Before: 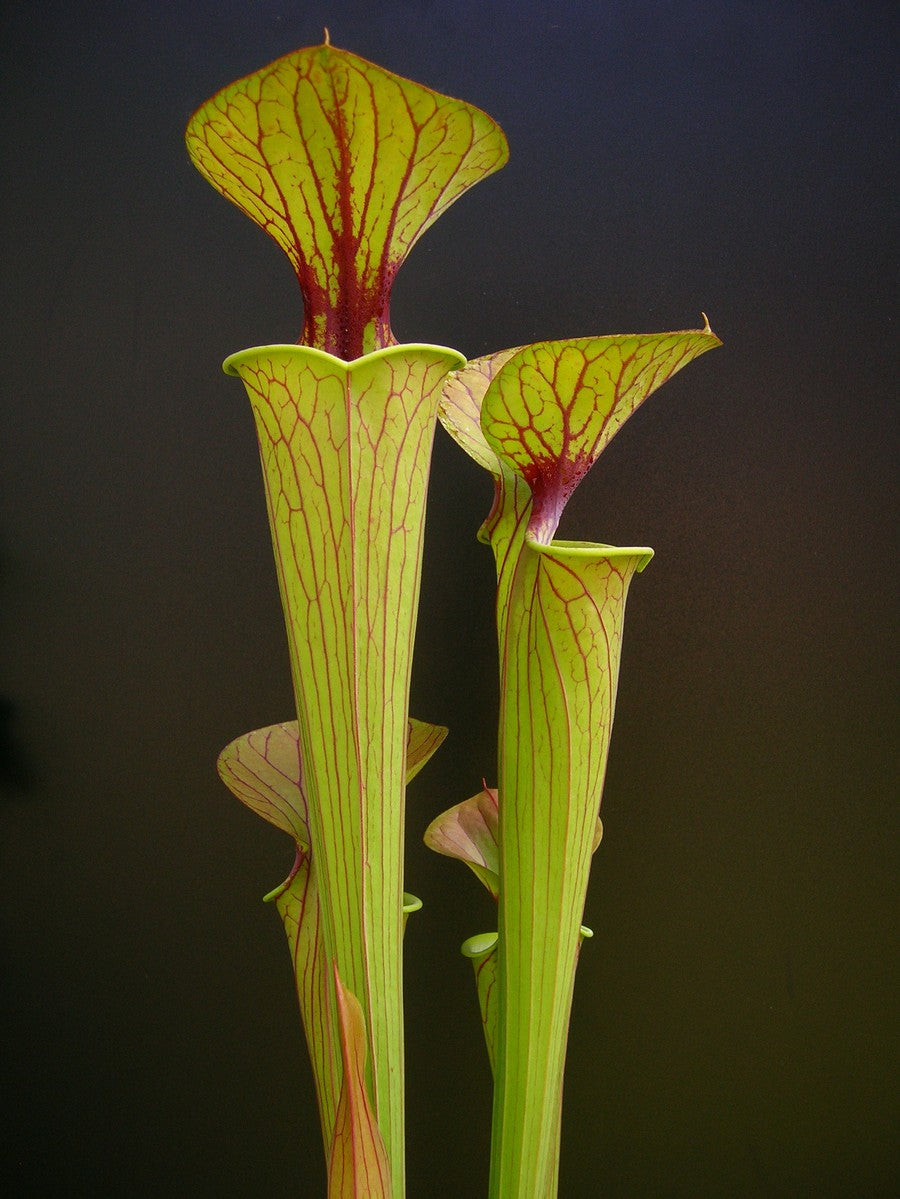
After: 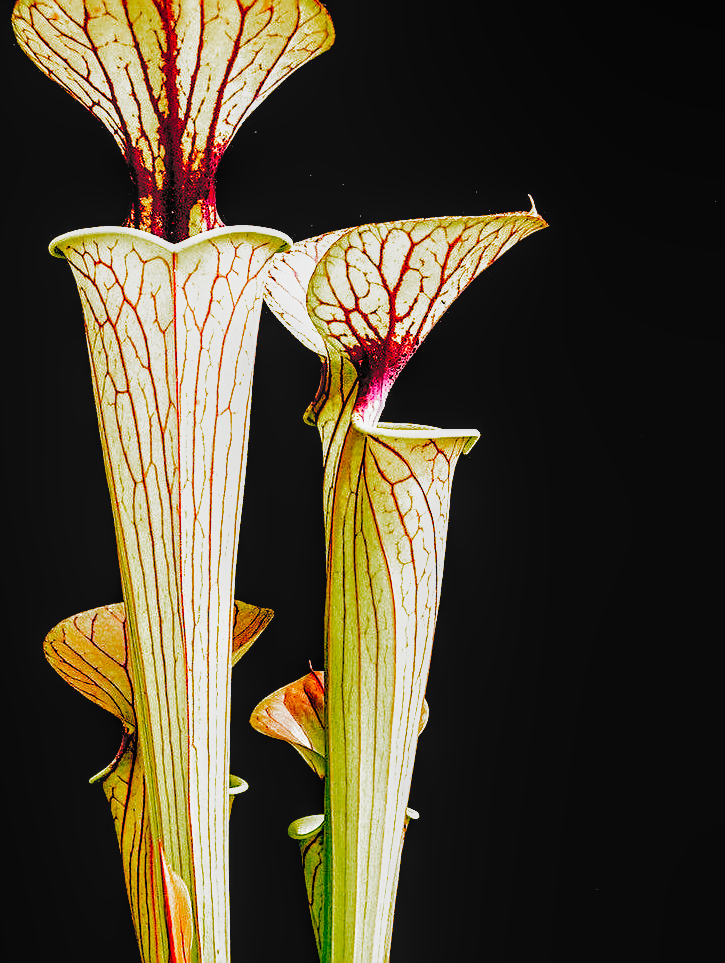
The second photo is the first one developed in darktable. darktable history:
exposure: black level correction 0.001, exposure 0.5 EV, compensate highlight preservation false
color zones: curves: ch0 [(0.473, 0.374) (0.742, 0.784)]; ch1 [(0.354, 0.737) (0.742, 0.705)]; ch2 [(0.318, 0.421) (0.758, 0.532)], mix -64.14%
local contrast: on, module defaults
filmic rgb: black relative exposure -1.14 EV, white relative exposure 2.06 EV, hardness 1.58, contrast 2.243, preserve chrominance no, color science v5 (2021), contrast in shadows safe, contrast in highlights safe
tone equalizer: -8 EV -0.443 EV, -7 EV -0.378 EV, -6 EV -0.357 EV, -5 EV -0.239 EV, -3 EV 0.233 EV, -2 EV 0.324 EV, -1 EV 0.385 EV, +0 EV 0.408 EV, mask exposure compensation -0.512 EV
sharpen: on, module defaults
crop: left 19.341%, top 9.897%, bottom 9.728%
